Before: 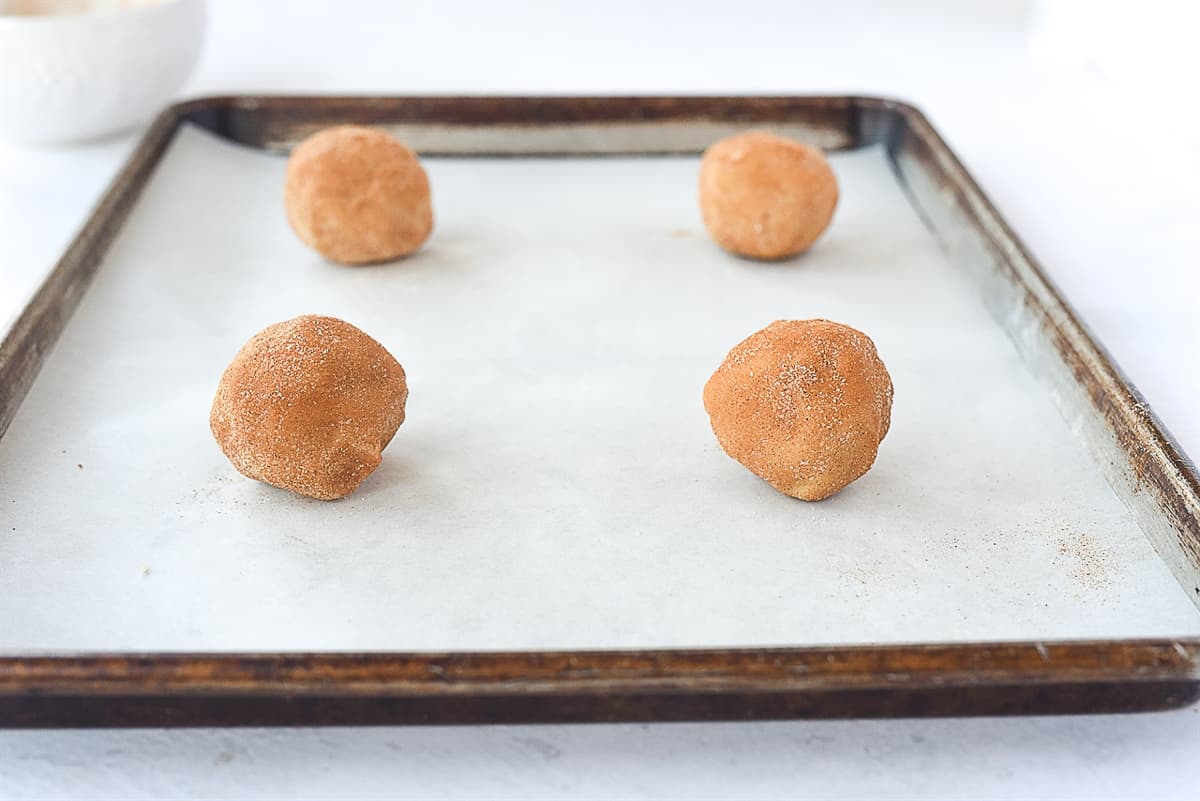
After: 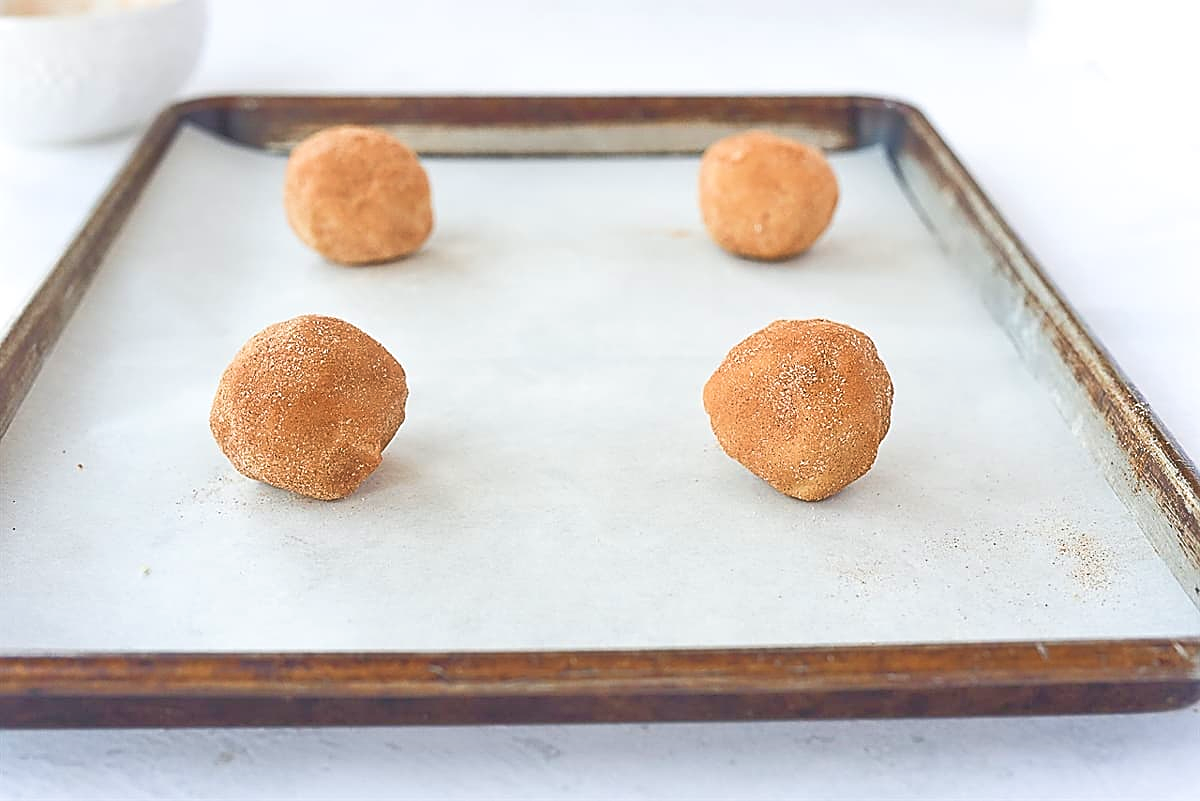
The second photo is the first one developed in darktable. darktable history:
tone equalizer: -7 EV 0.162 EV, -6 EV 0.591 EV, -5 EV 1.15 EV, -4 EV 1.3 EV, -3 EV 1.18 EV, -2 EV 0.6 EV, -1 EV 0.154 EV
sharpen: on, module defaults
velvia: on, module defaults
